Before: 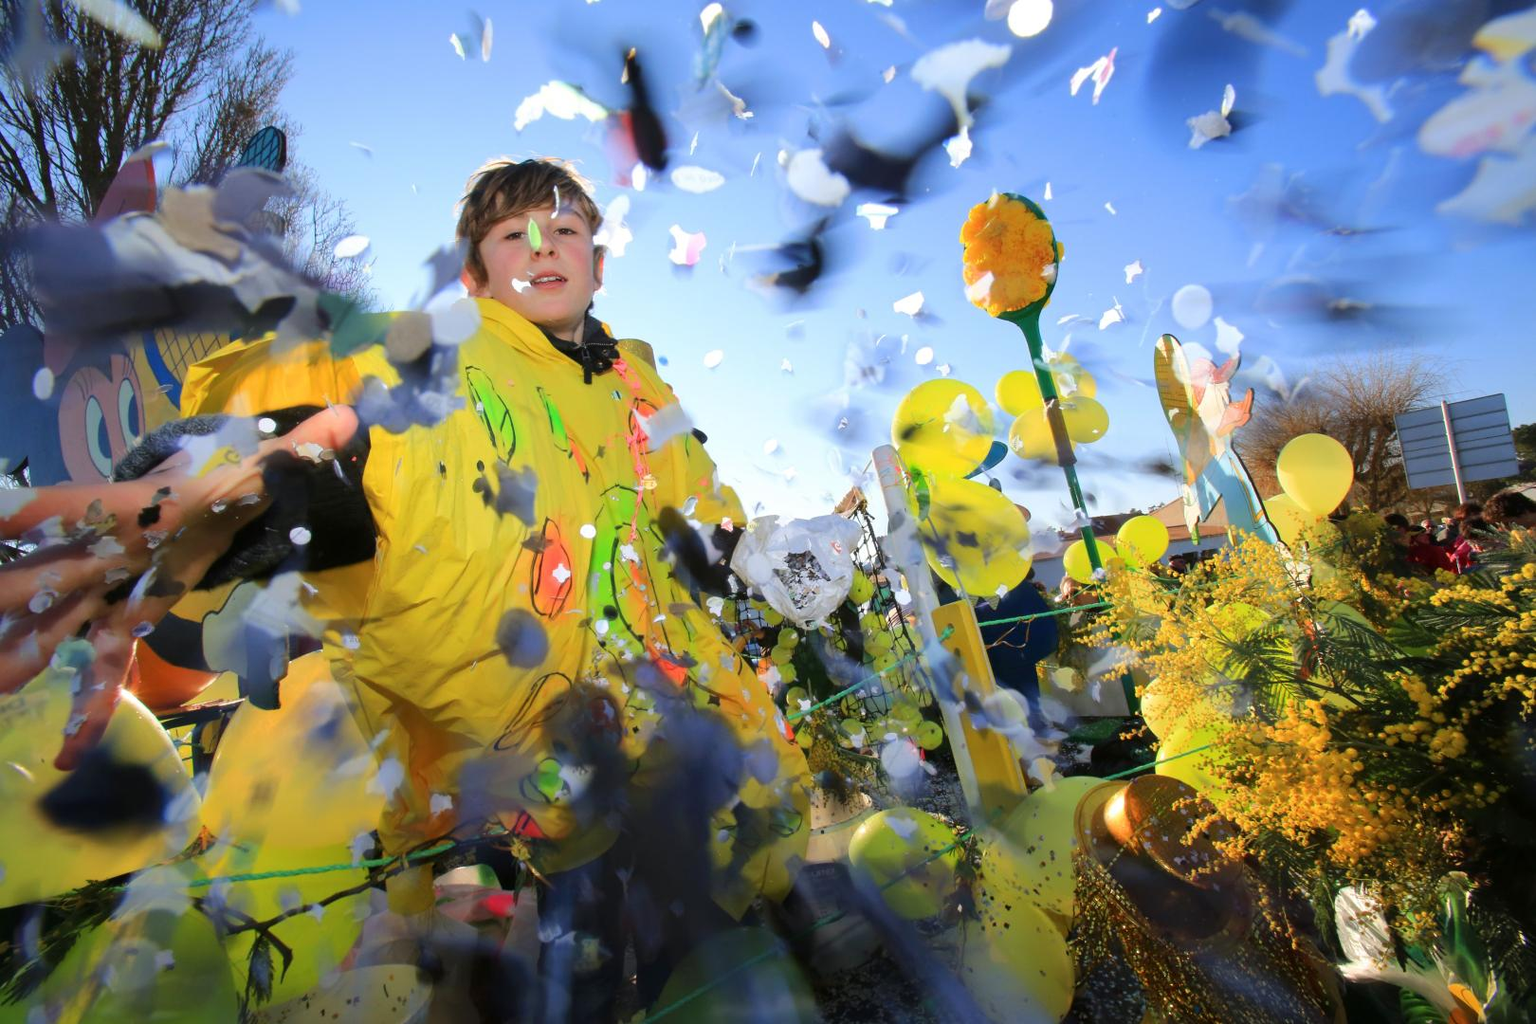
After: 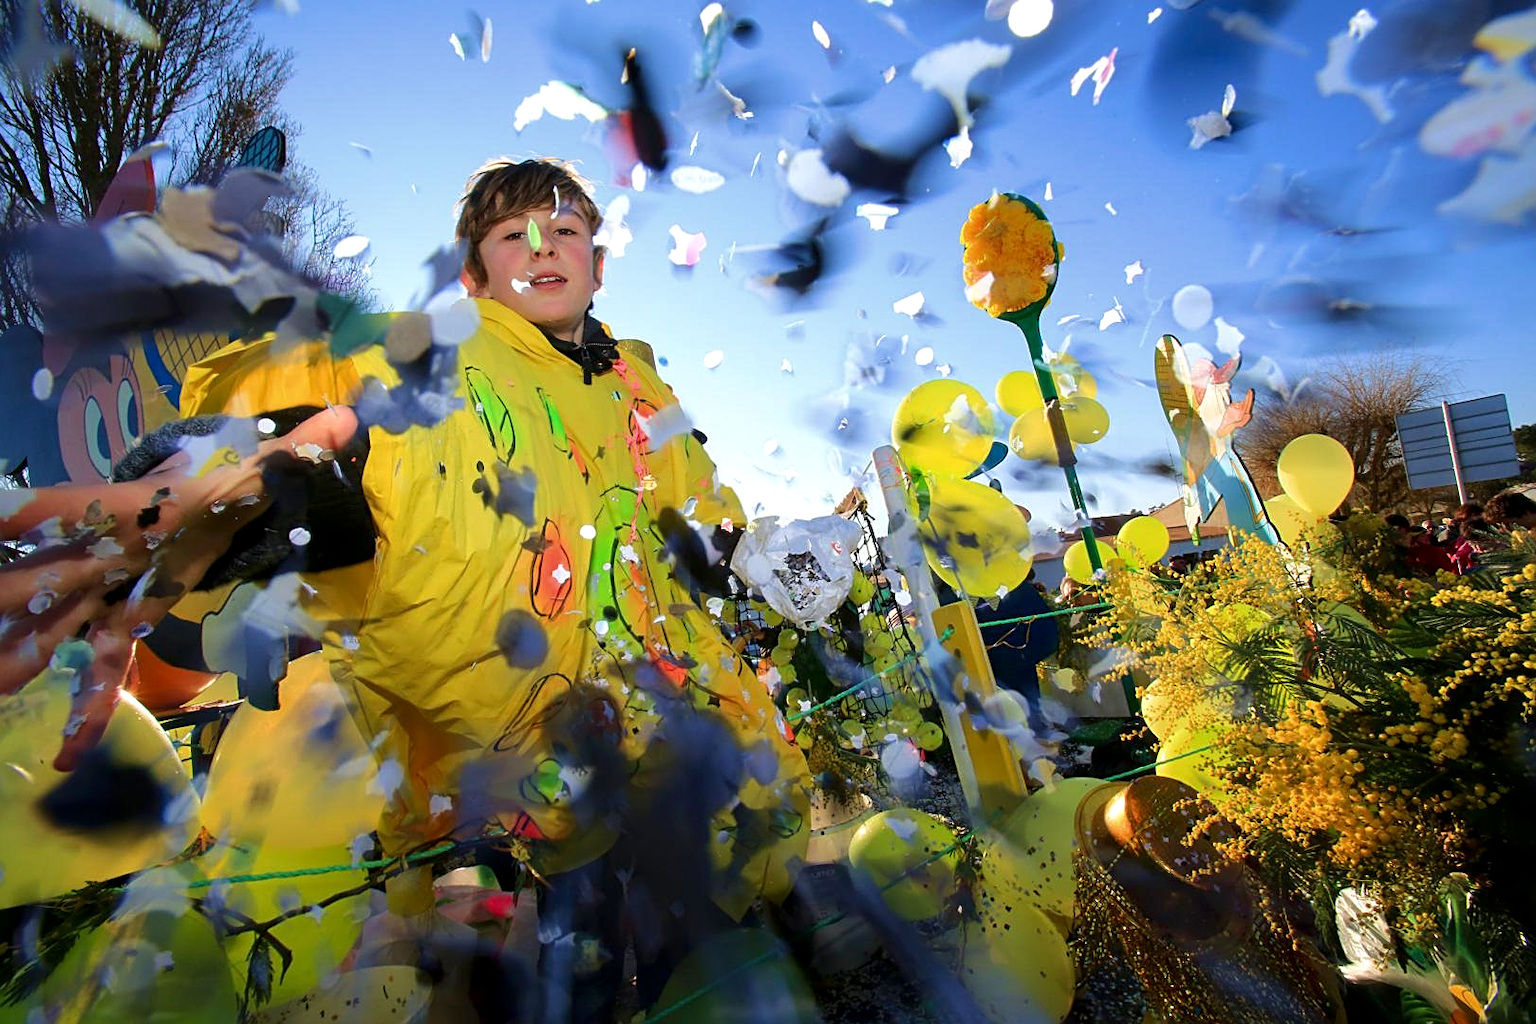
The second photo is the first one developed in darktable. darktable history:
local contrast: highlights 103%, shadows 101%, detail 120%, midtone range 0.2
velvia: on, module defaults
contrast brightness saturation: brightness -0.09
sharpen: on, module defaults
crop and rotate: left 0.102%, bottom 0.003%
